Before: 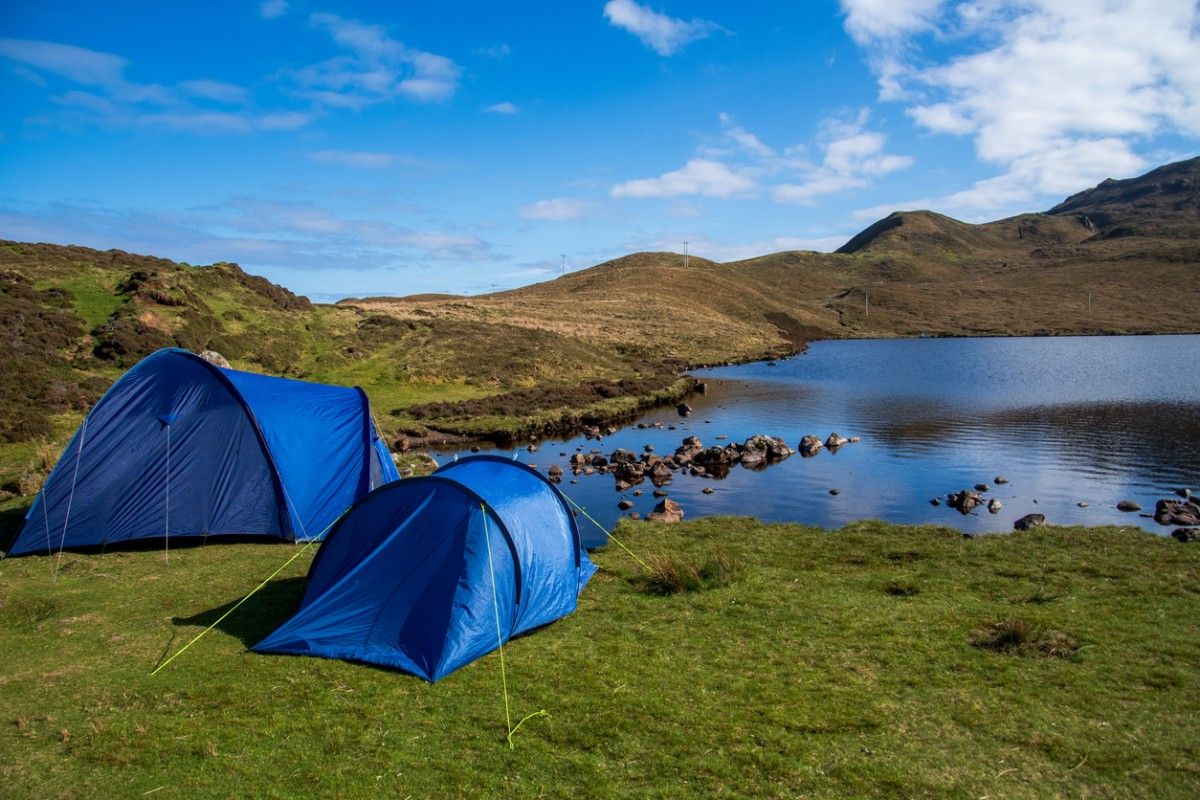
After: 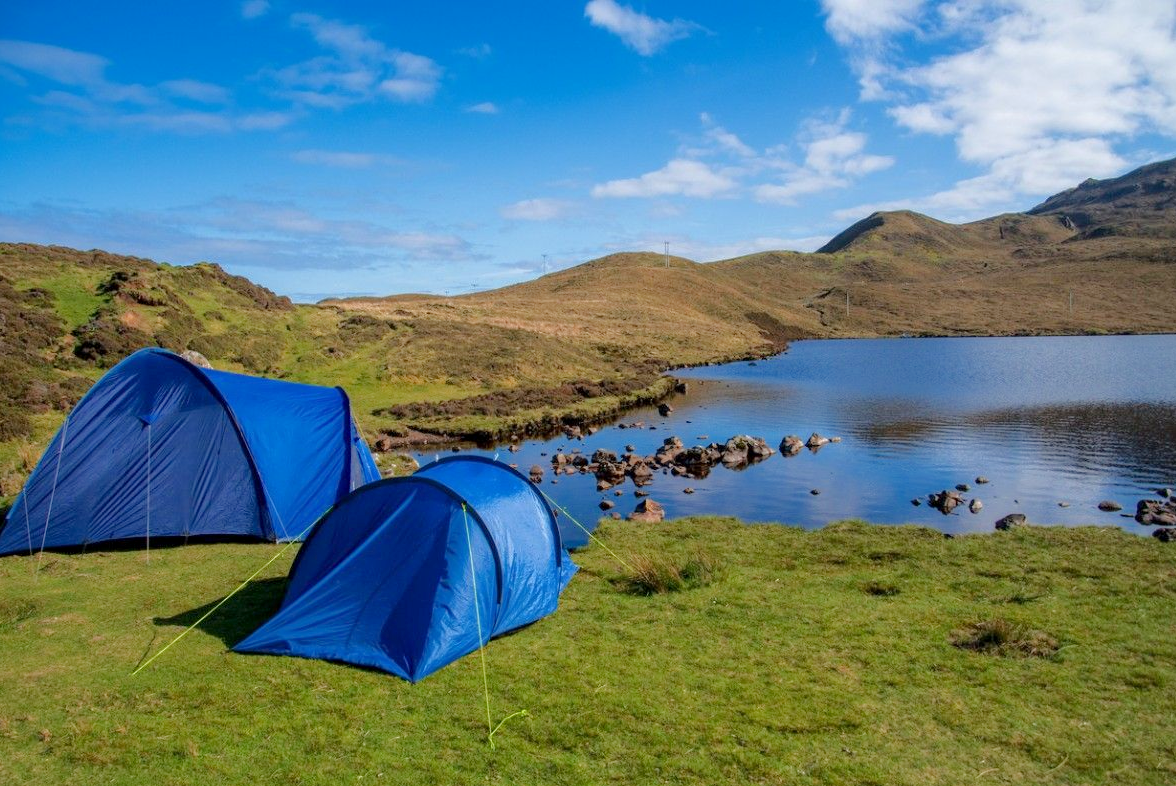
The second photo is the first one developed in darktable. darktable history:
crop: left 1.636%, right 0.284%, bottom 1.684%
color correction: highlights b* 0.025
tone equalizer: -8 EV -0.008 EV, -7 EV 0.024 EV, -6 EV -0.009 EV, -5 EV 0.006 EV, -4 EV -0.036 EV, -3 EV -0.241 EV, -2 EV -0.679 EV, -1 EV -0.979 EV, +0 EV -0.993 EV, edges refinement/feathering 500, mask exposure compensation -1.57 EV, preserve details no
exposure: black level correction 0.001, exposure 0.964 EV, compensate highlight preservation false
